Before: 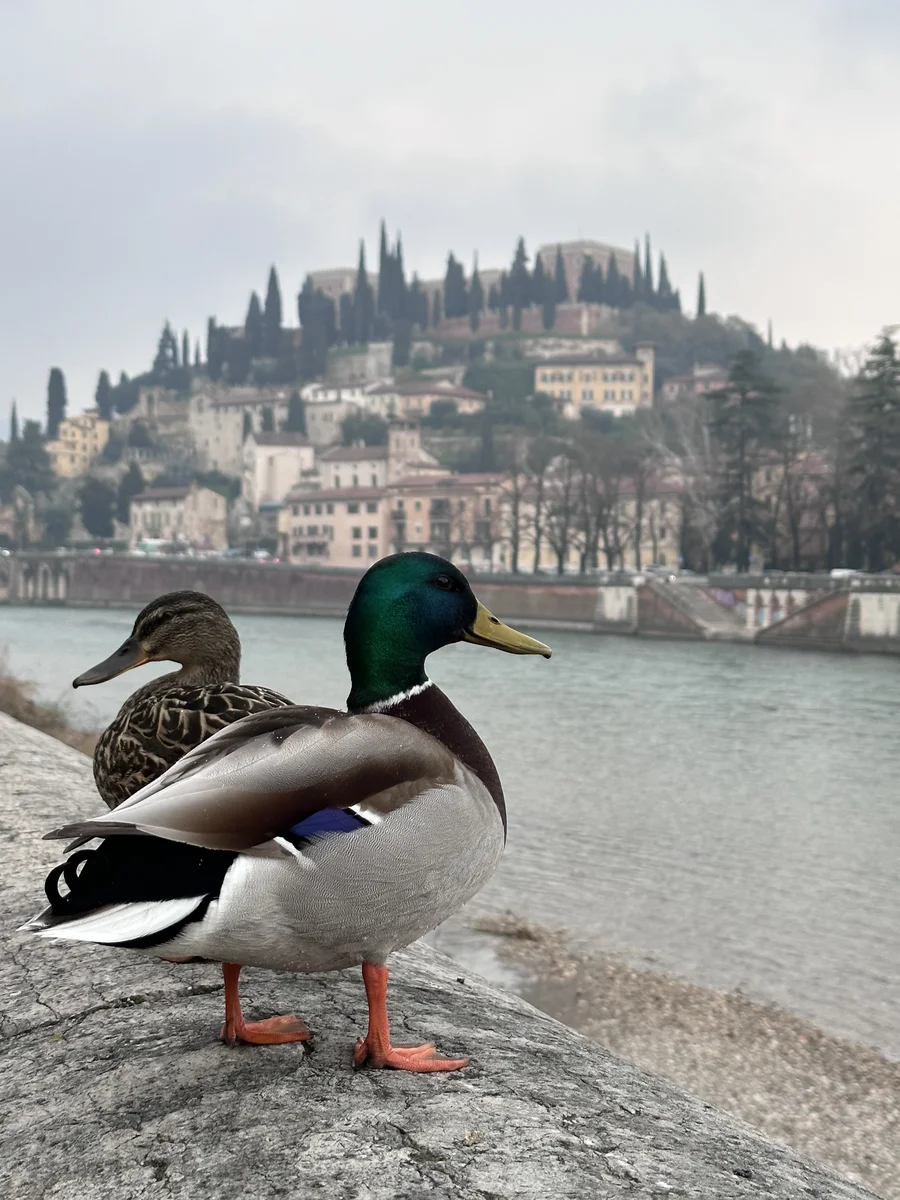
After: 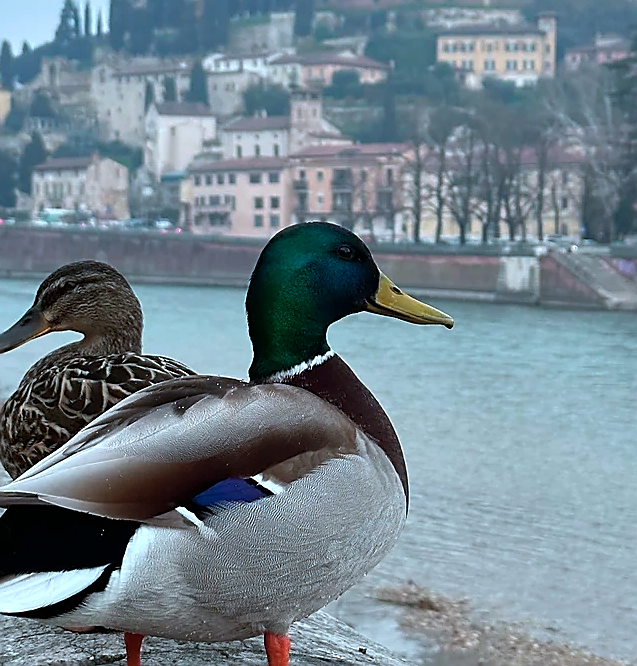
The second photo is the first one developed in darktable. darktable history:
color balance rgb: power › hue 211.58°, highlights gain › chroma 2.05%, highlights gain › hue 74.13°, linear chroma grading › shadows -7.713%, linear chroma grading › global chroma 9.748%, perceptual saturation grading › global saturation 11.485%, global vibrance 20%
sharpen: radius 1.381, amount 1.24, threshold 0.744
crop: left 10.894%, top 27.528%, right 18.294%, bottom 16.967%
color correction: highlights a* -9.43, highlights b* -23.74
